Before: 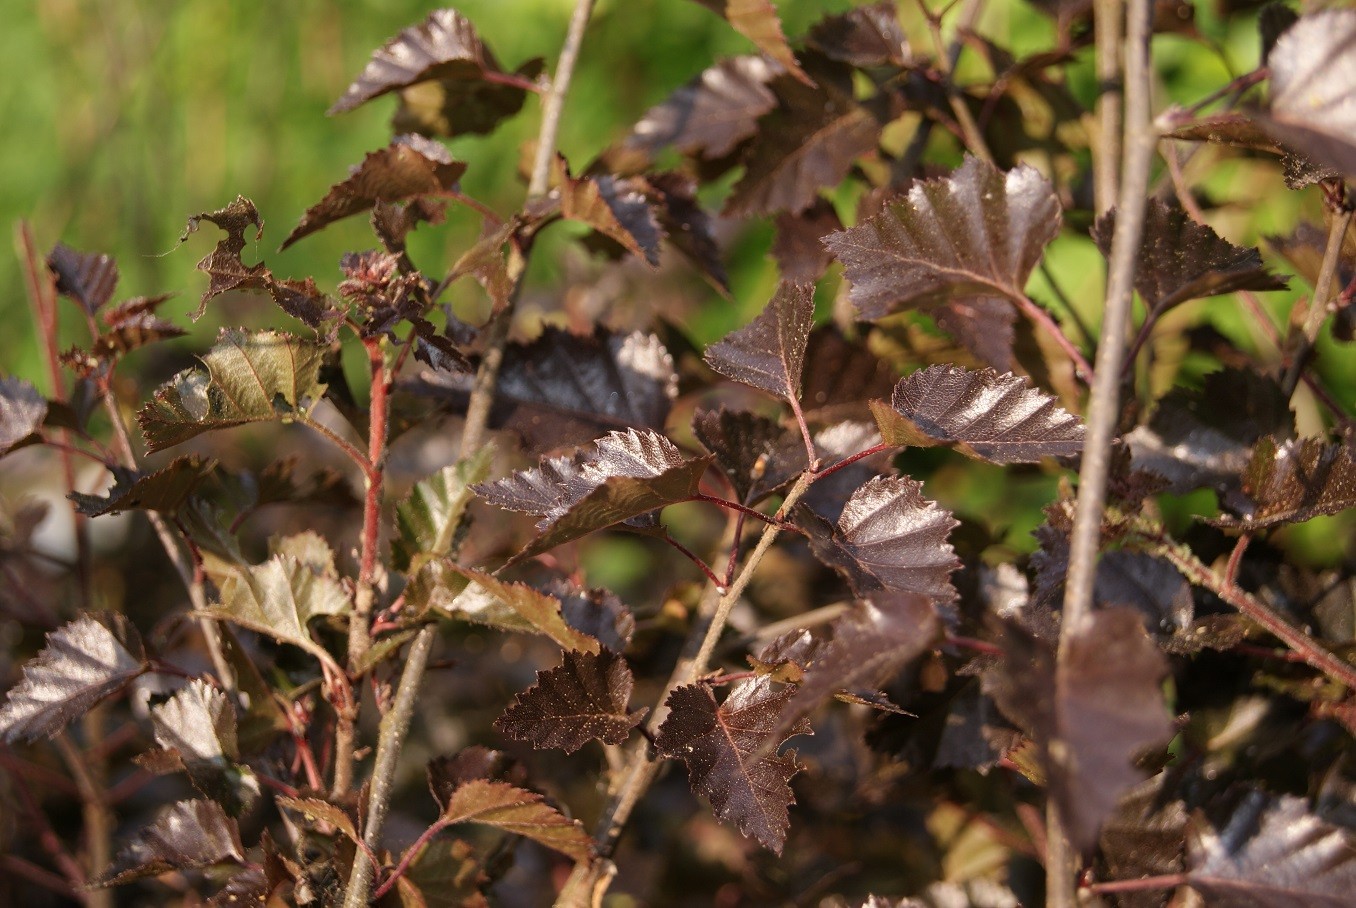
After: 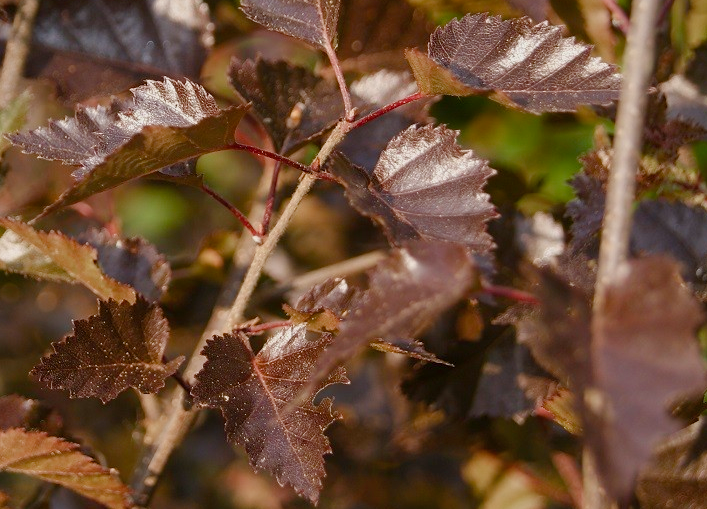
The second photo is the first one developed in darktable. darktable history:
color balance rgb: power › chroma 0.251%, power › hue 60.04°, perceptual saturation grading › global saturation 20%, perceptual saturation grading › highlights -49.838%, perceptual saturation grading › shadows 25.019%, contrast -10.094%
crop: left 34.239%, top 38.762%, right 13.572%, bottom 5.148%
shadows and highlights: shadows 33.02, highlights -47.55, compress 49.79%, soften with gaussian
